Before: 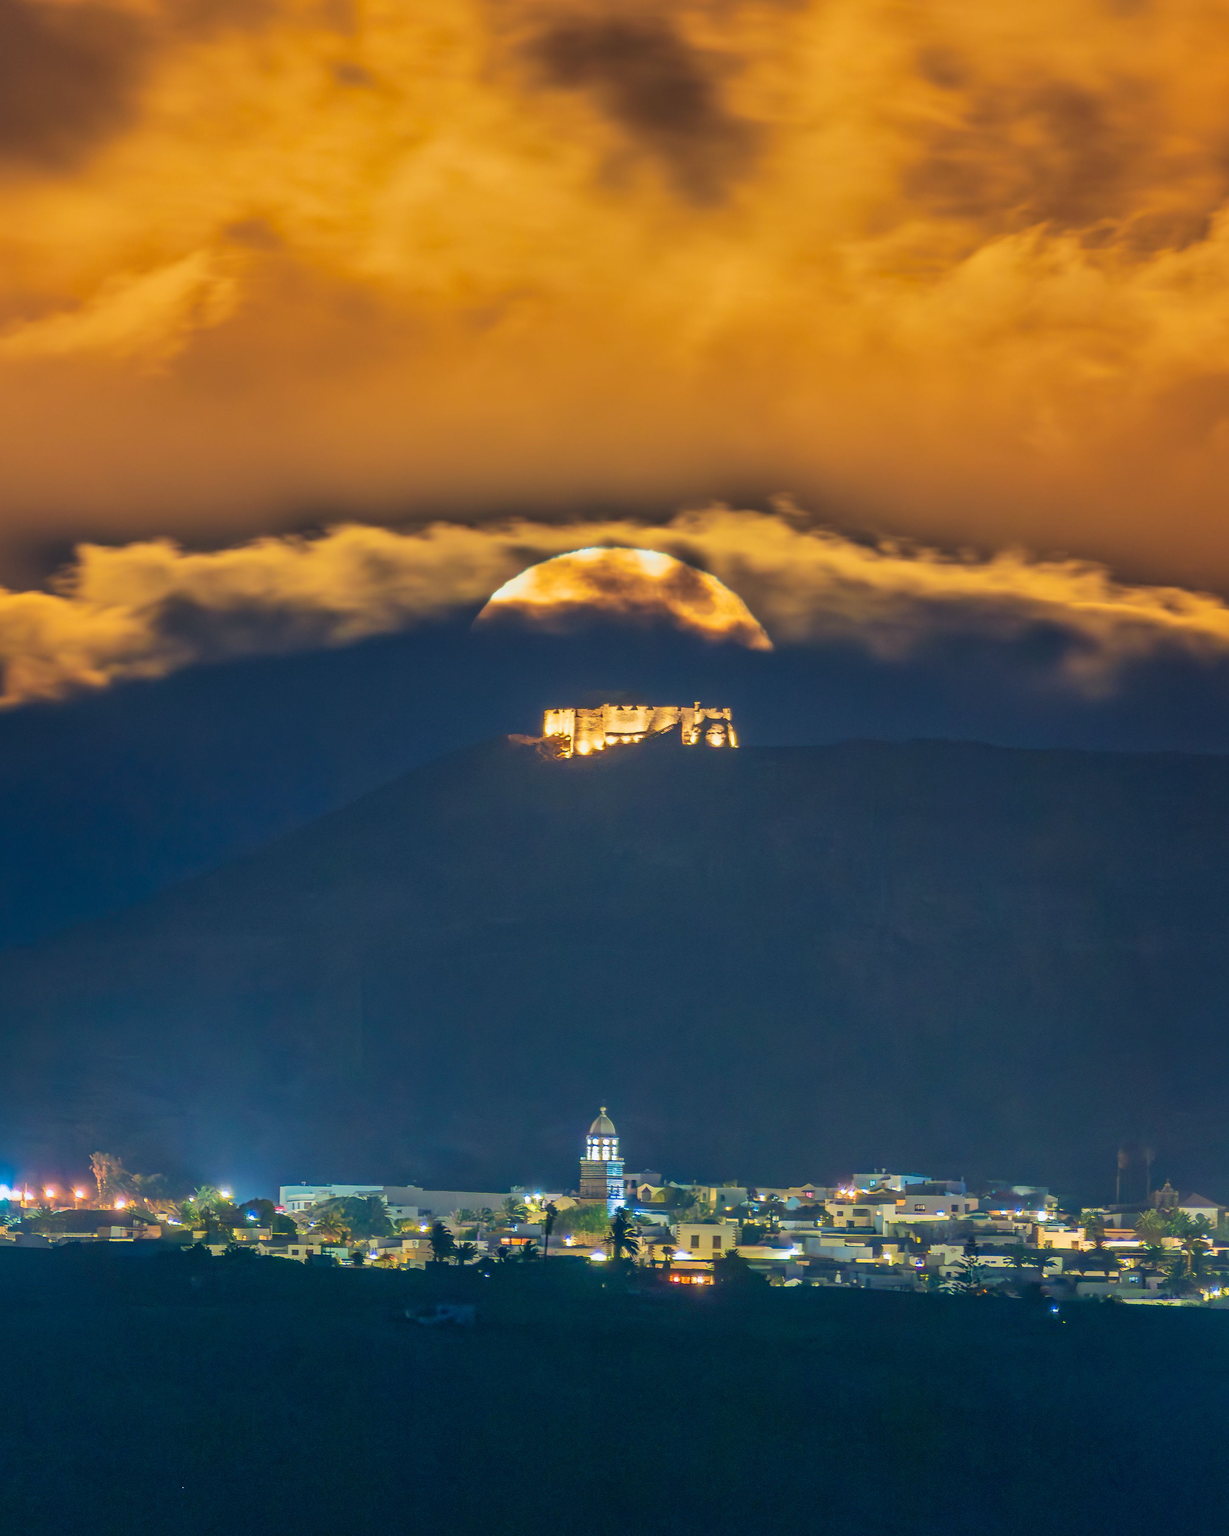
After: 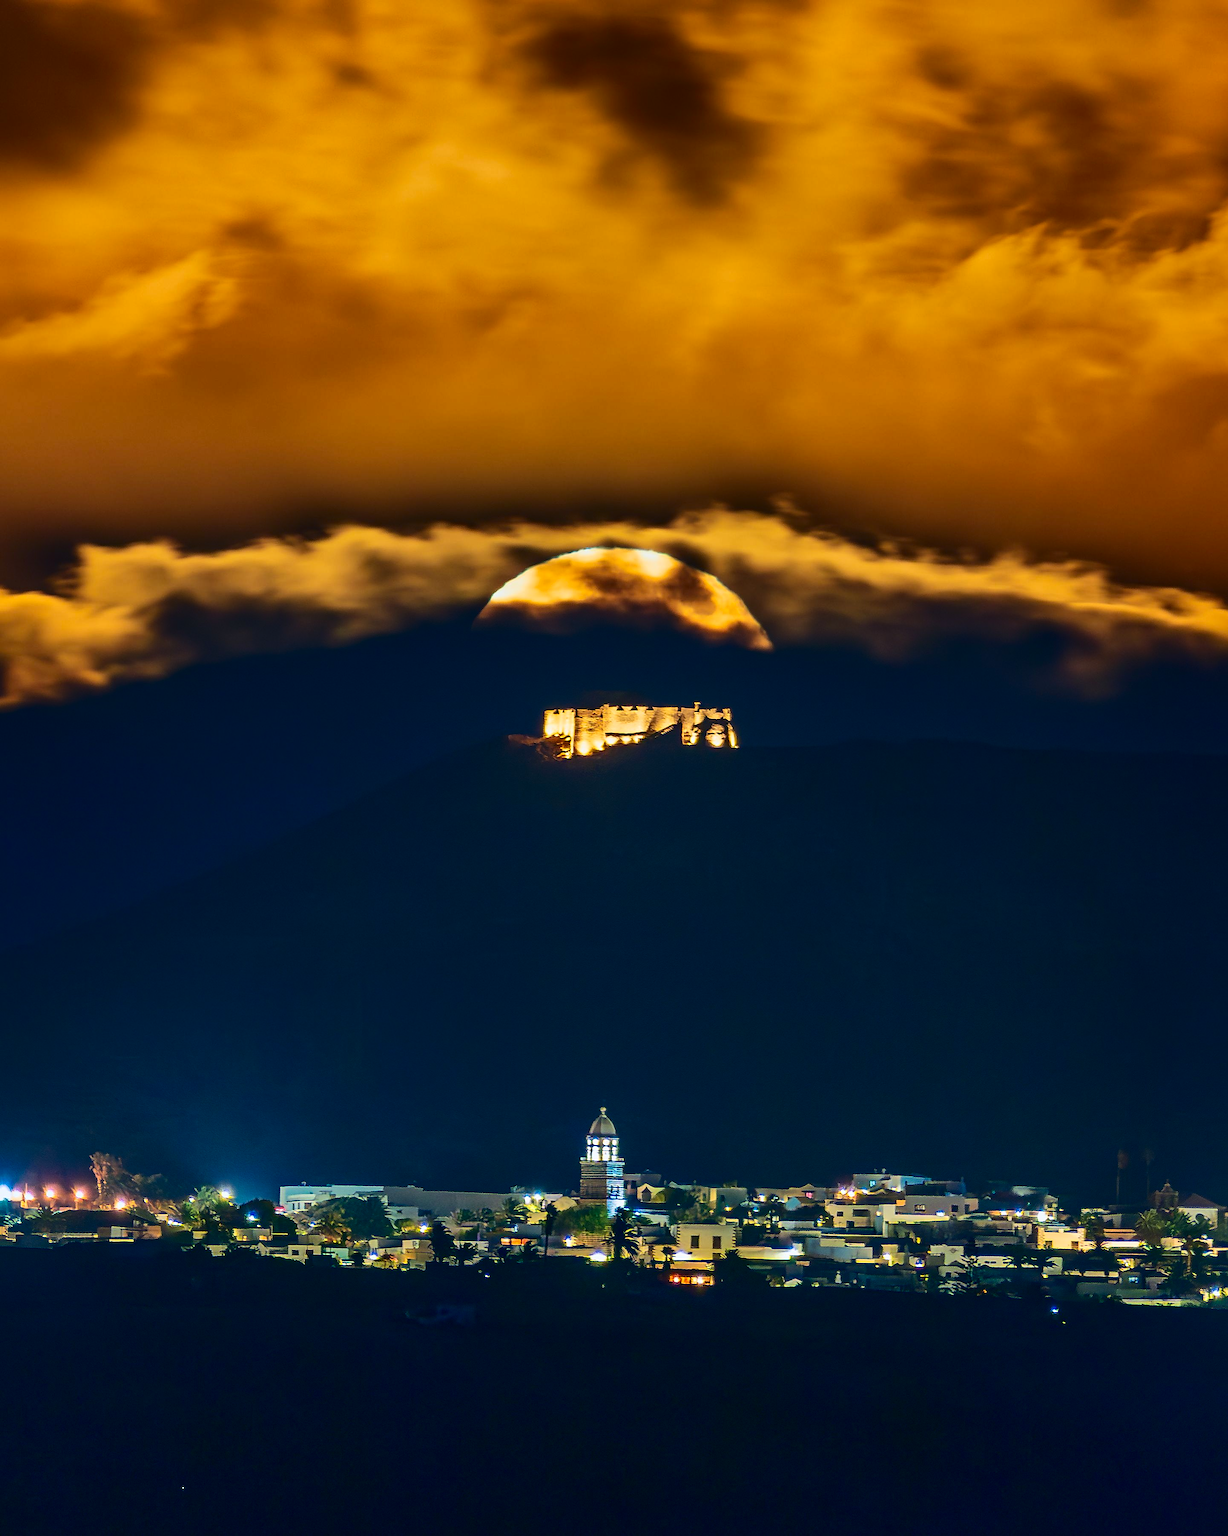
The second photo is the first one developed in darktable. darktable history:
sharpen: on, module defaults
contrast brightness saturation: contrast 0.24, brightness -0.24, saturation 0.14
